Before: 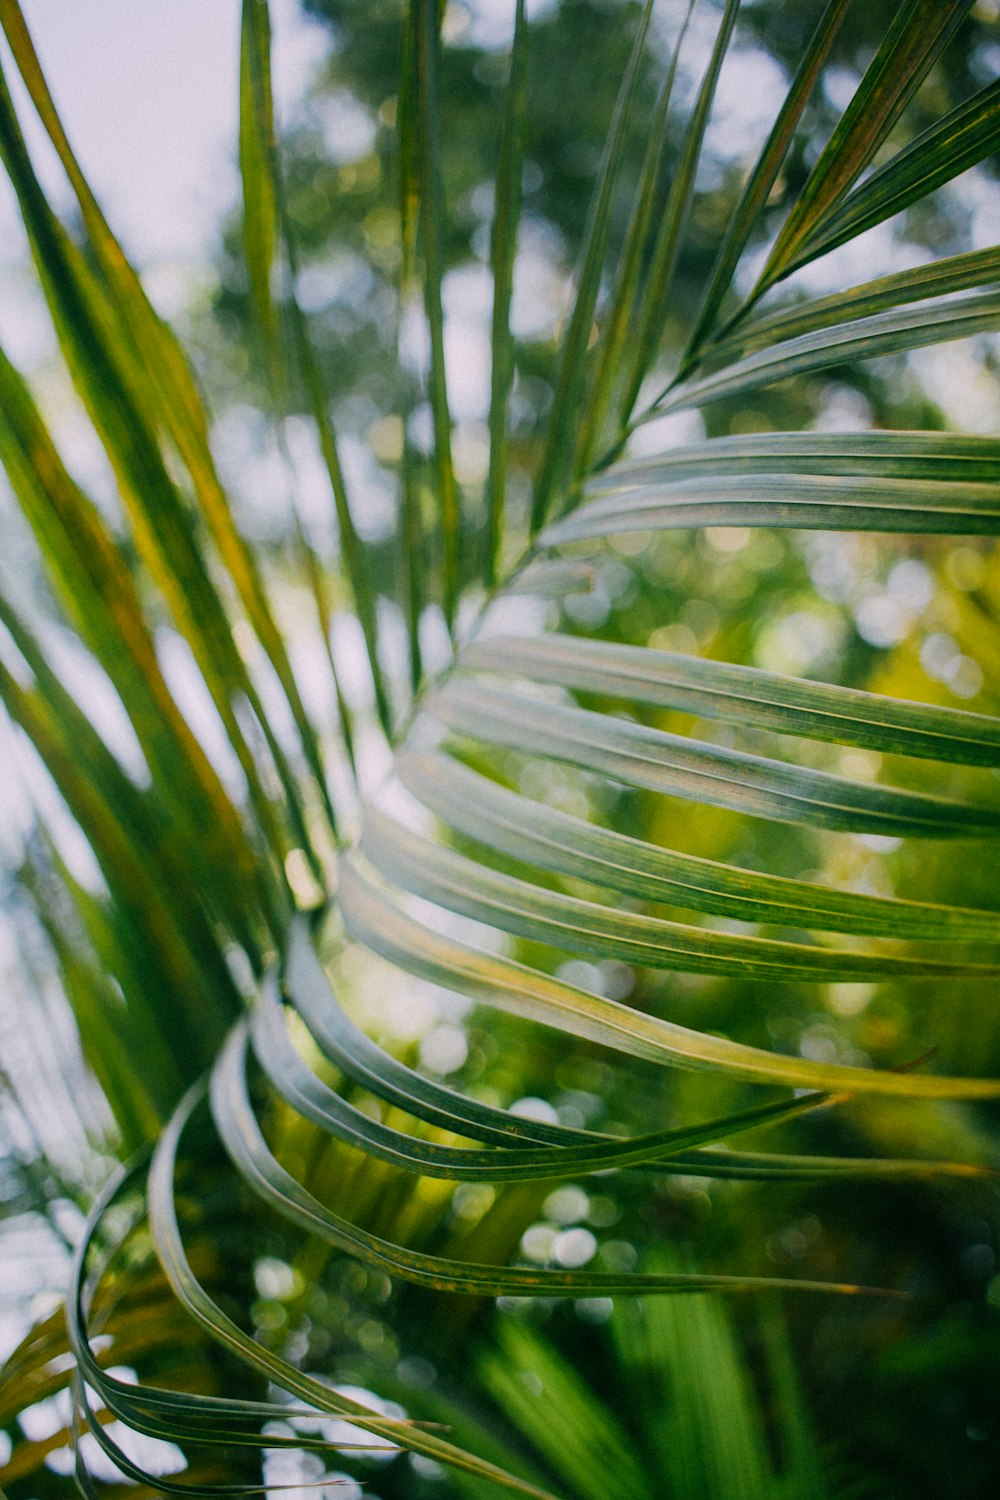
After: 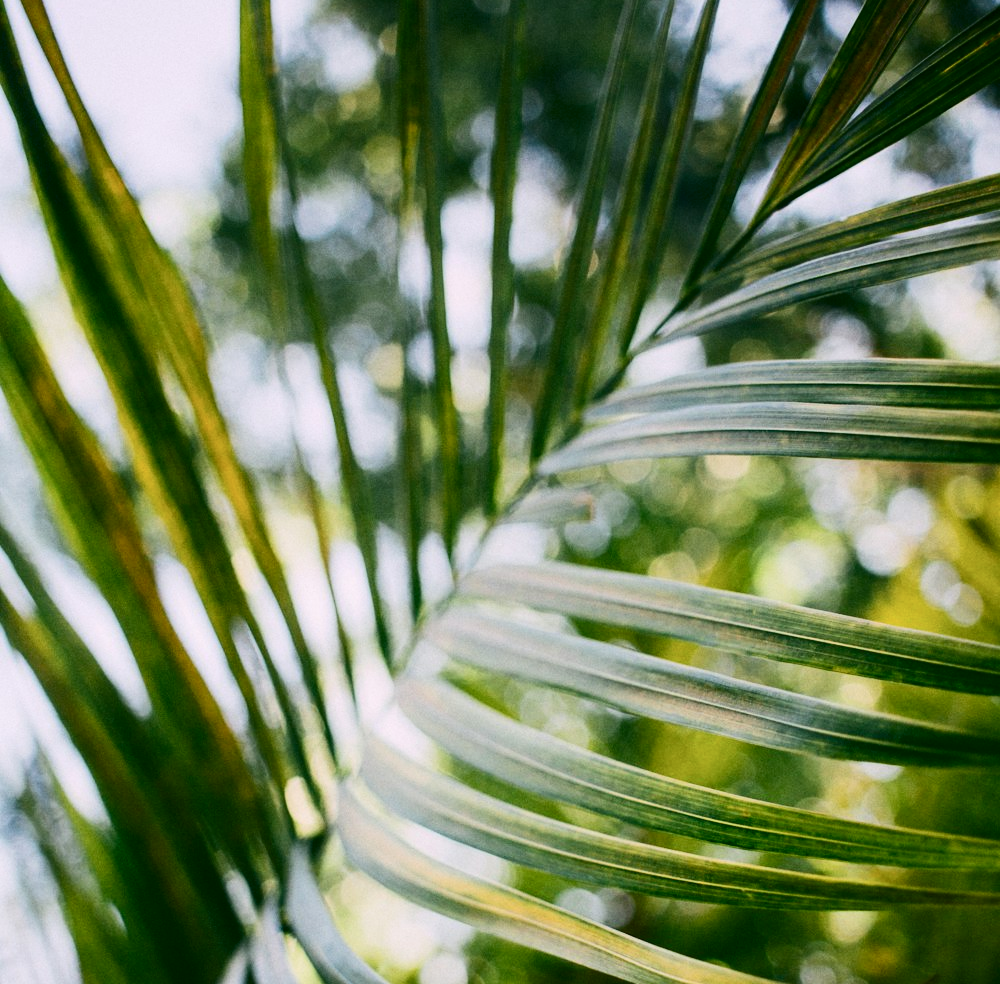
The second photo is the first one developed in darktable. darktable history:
contrast brightness saturation: contrast 0.28
crop and rotate: top 4.848%, bottom 29.503%
